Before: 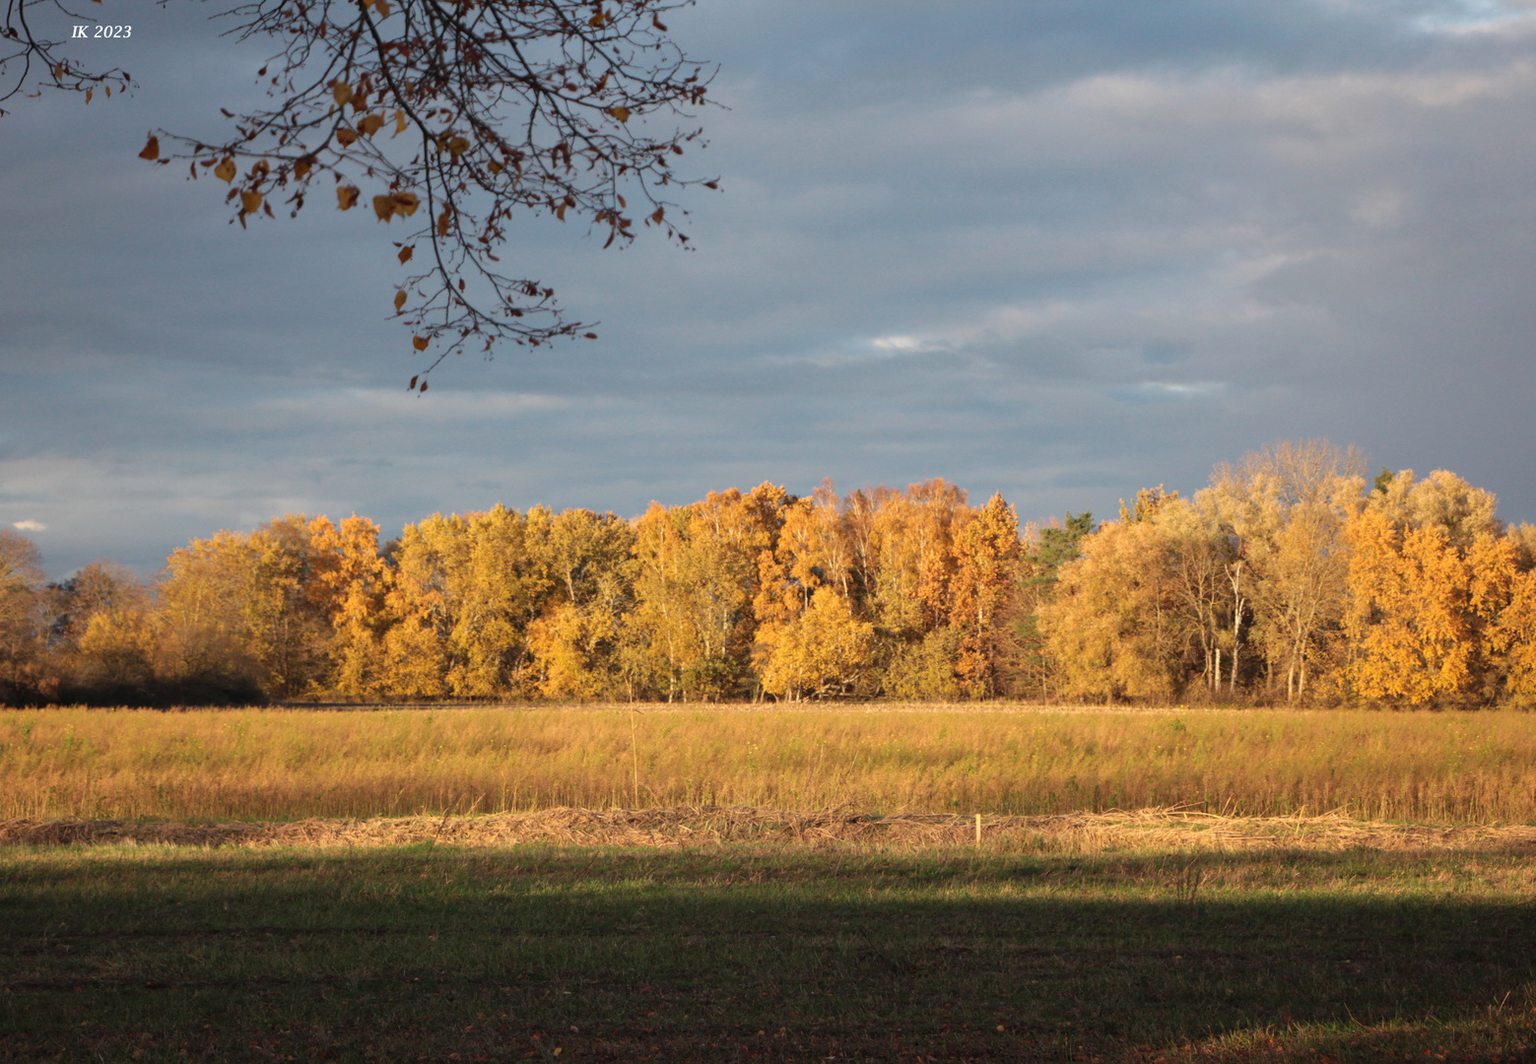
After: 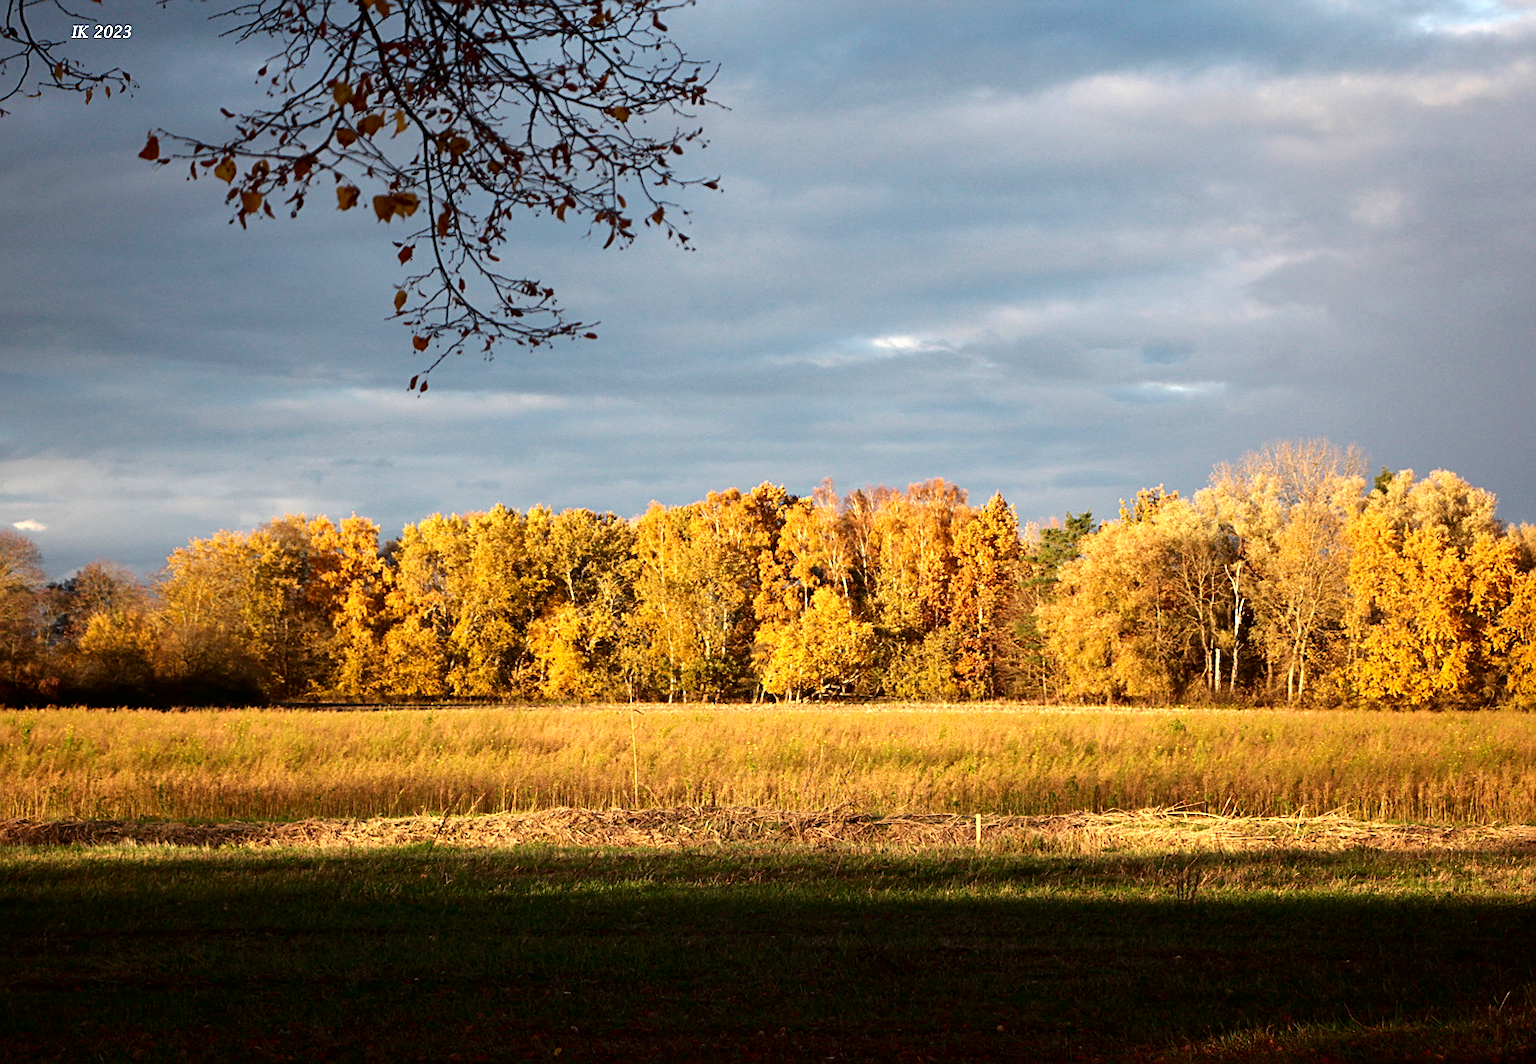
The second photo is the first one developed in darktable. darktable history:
contrast brightness saturation: contrast 0.132, brightness -0.242, saturation 0.136
sharpen: on, module defaults
tone equalizer: -8 EV -0.729 EV, -7 EV -0.667 EV, -6 EV -0.567 EV, -5 EV -0.372 EV, -3 EV 0.394 EV, -2 EV 0.6 EV, -1 EV 0.691 EV, +0 EV 0.737 EV, mask exposure compensation -0.512 EV
base curve: curves: ch0 [(0, 0) (0.283, 0.295) (1, 1)], preserve colors none
